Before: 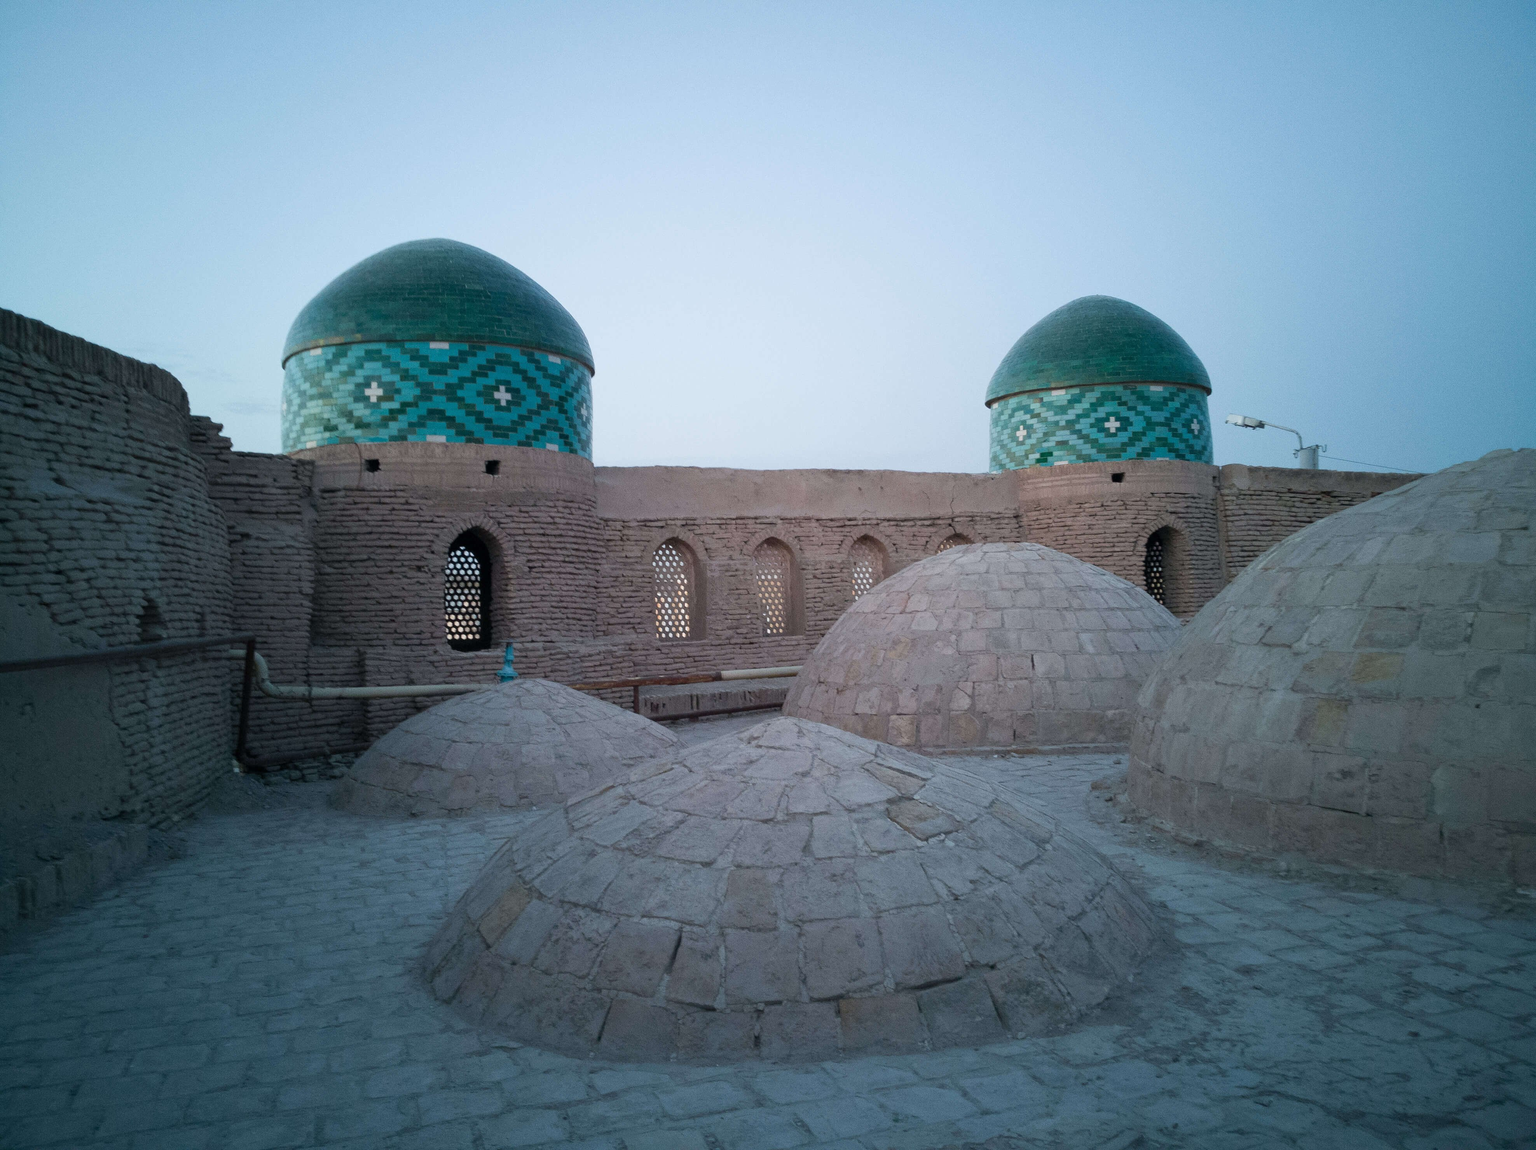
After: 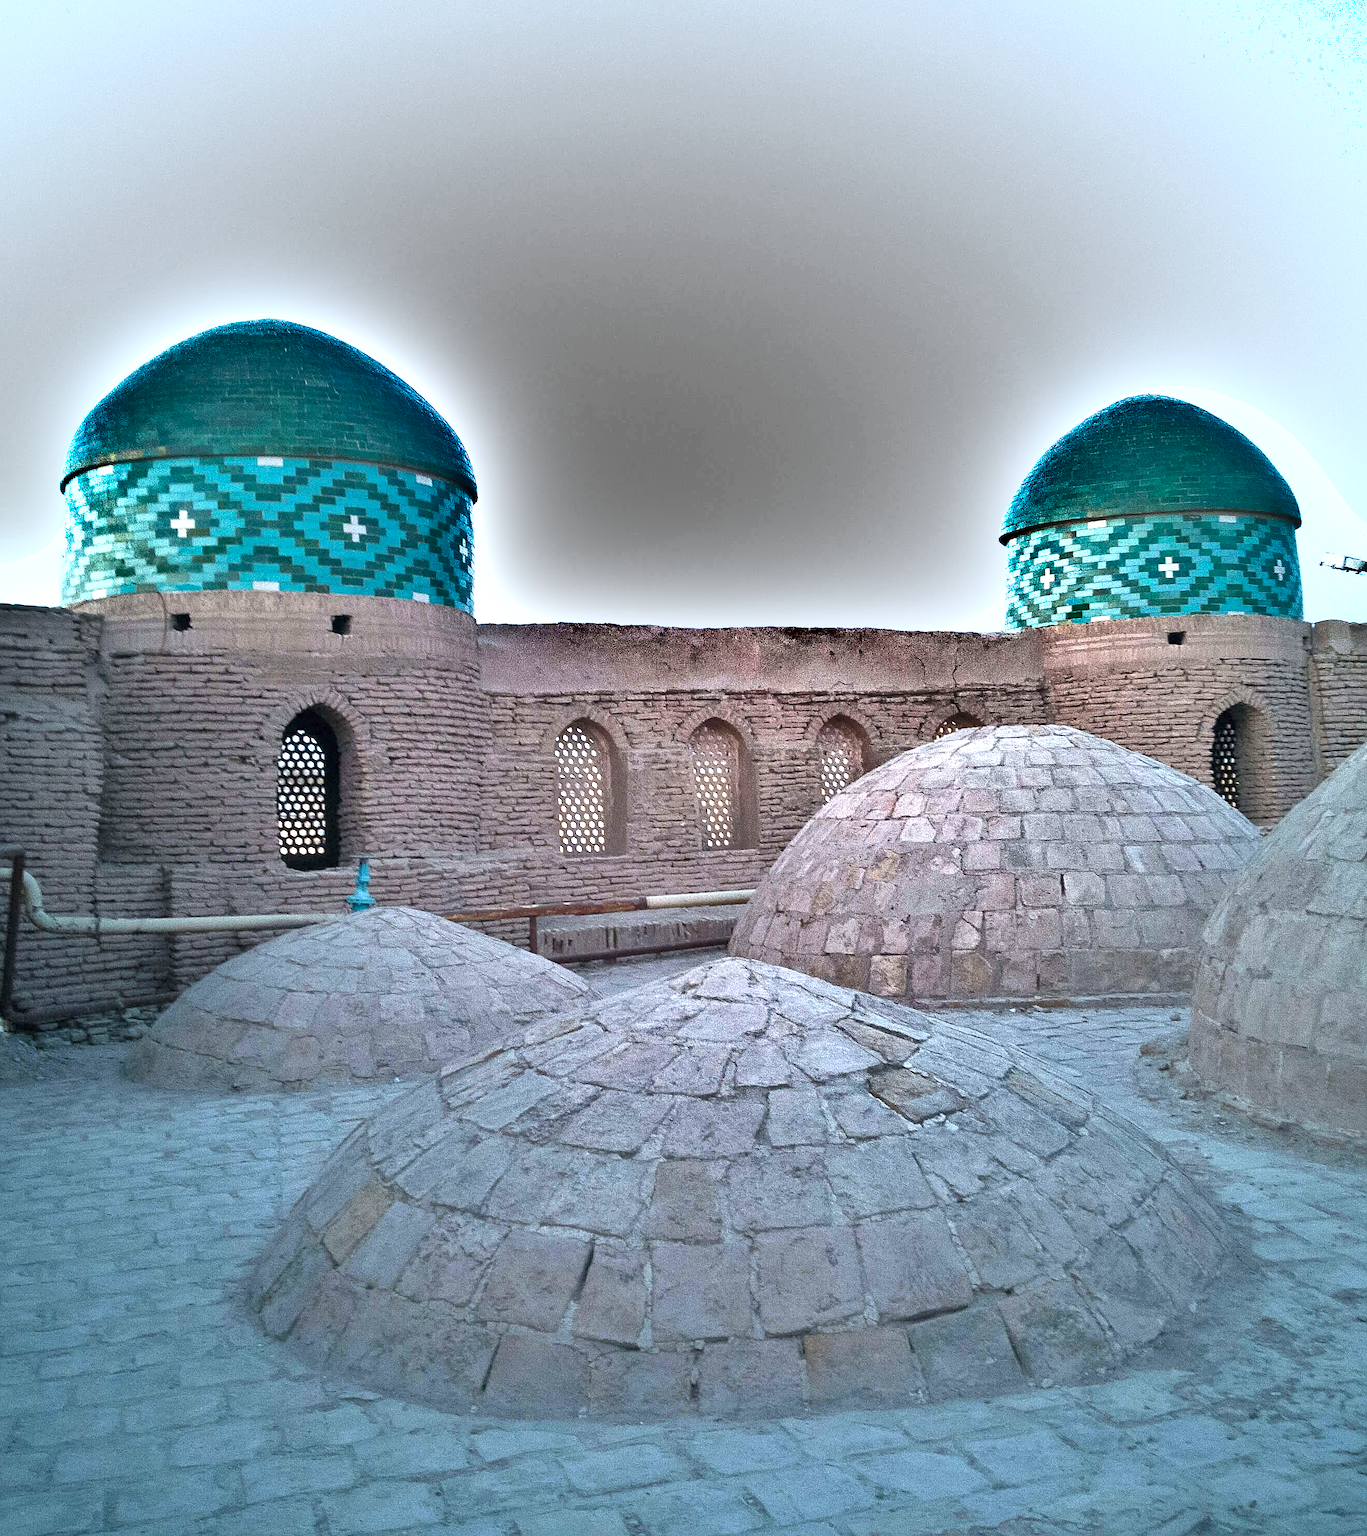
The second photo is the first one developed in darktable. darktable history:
sharpen: on, module defaults
shadows and highlights: white point adjustment 0.1, highlights -70, soften with gaussian
crop and rotate: left 15.446%, right 17.836%
exposure: black level correction 0, exposure 1.45 EV, compensate exposure bias true, compensate highlight preservation false
